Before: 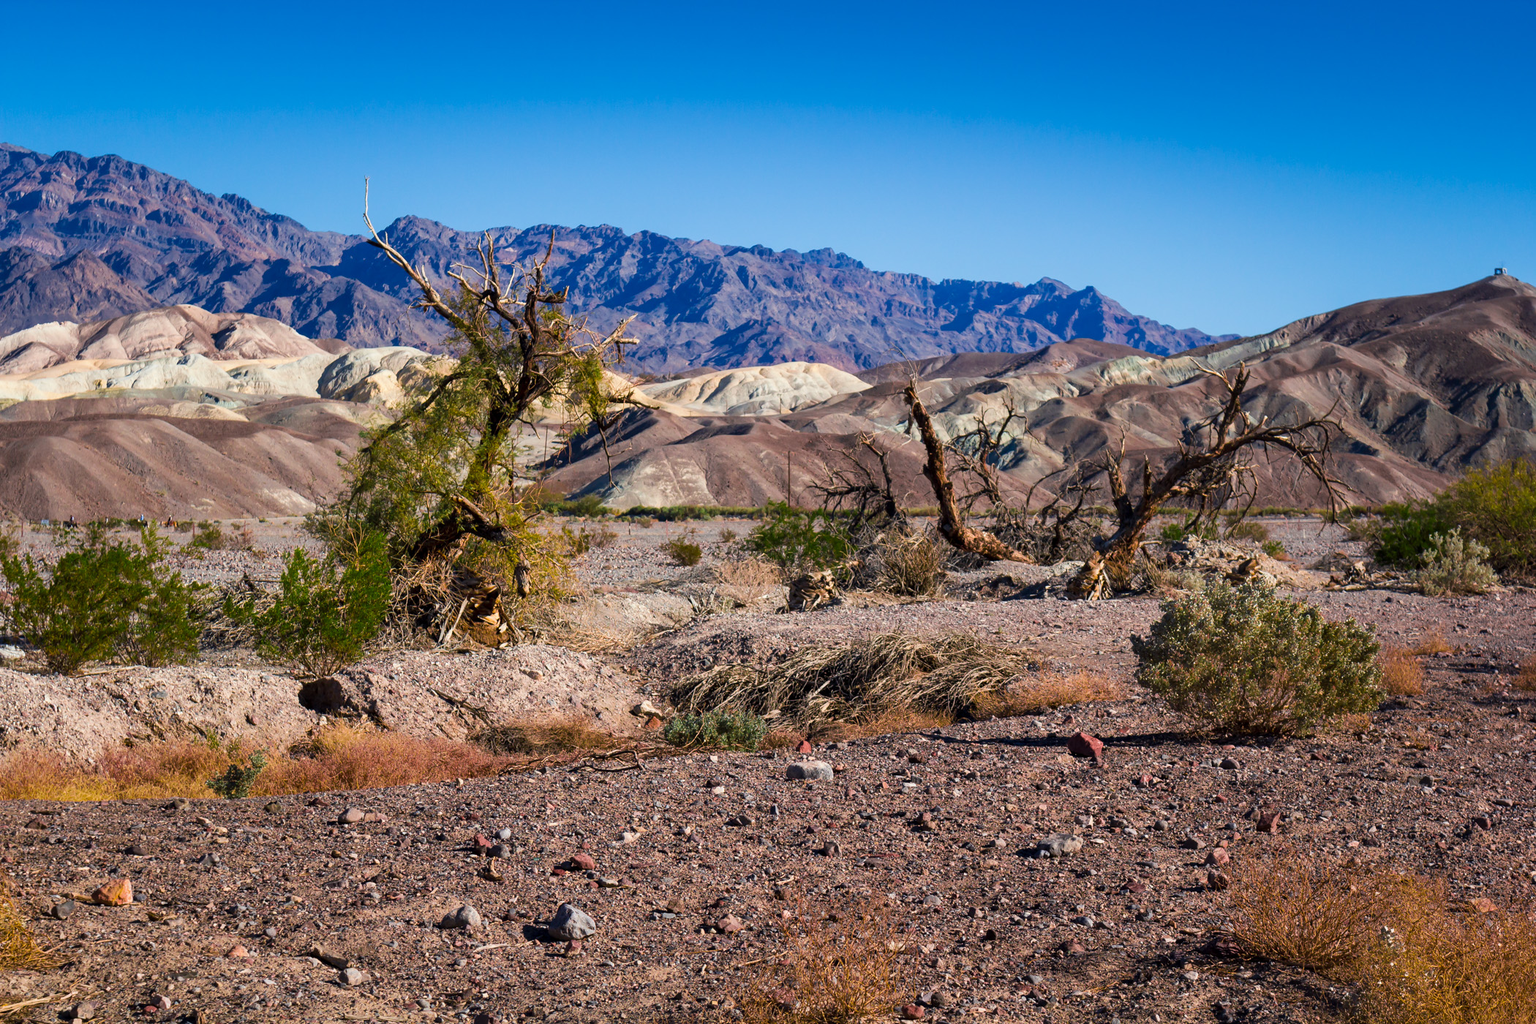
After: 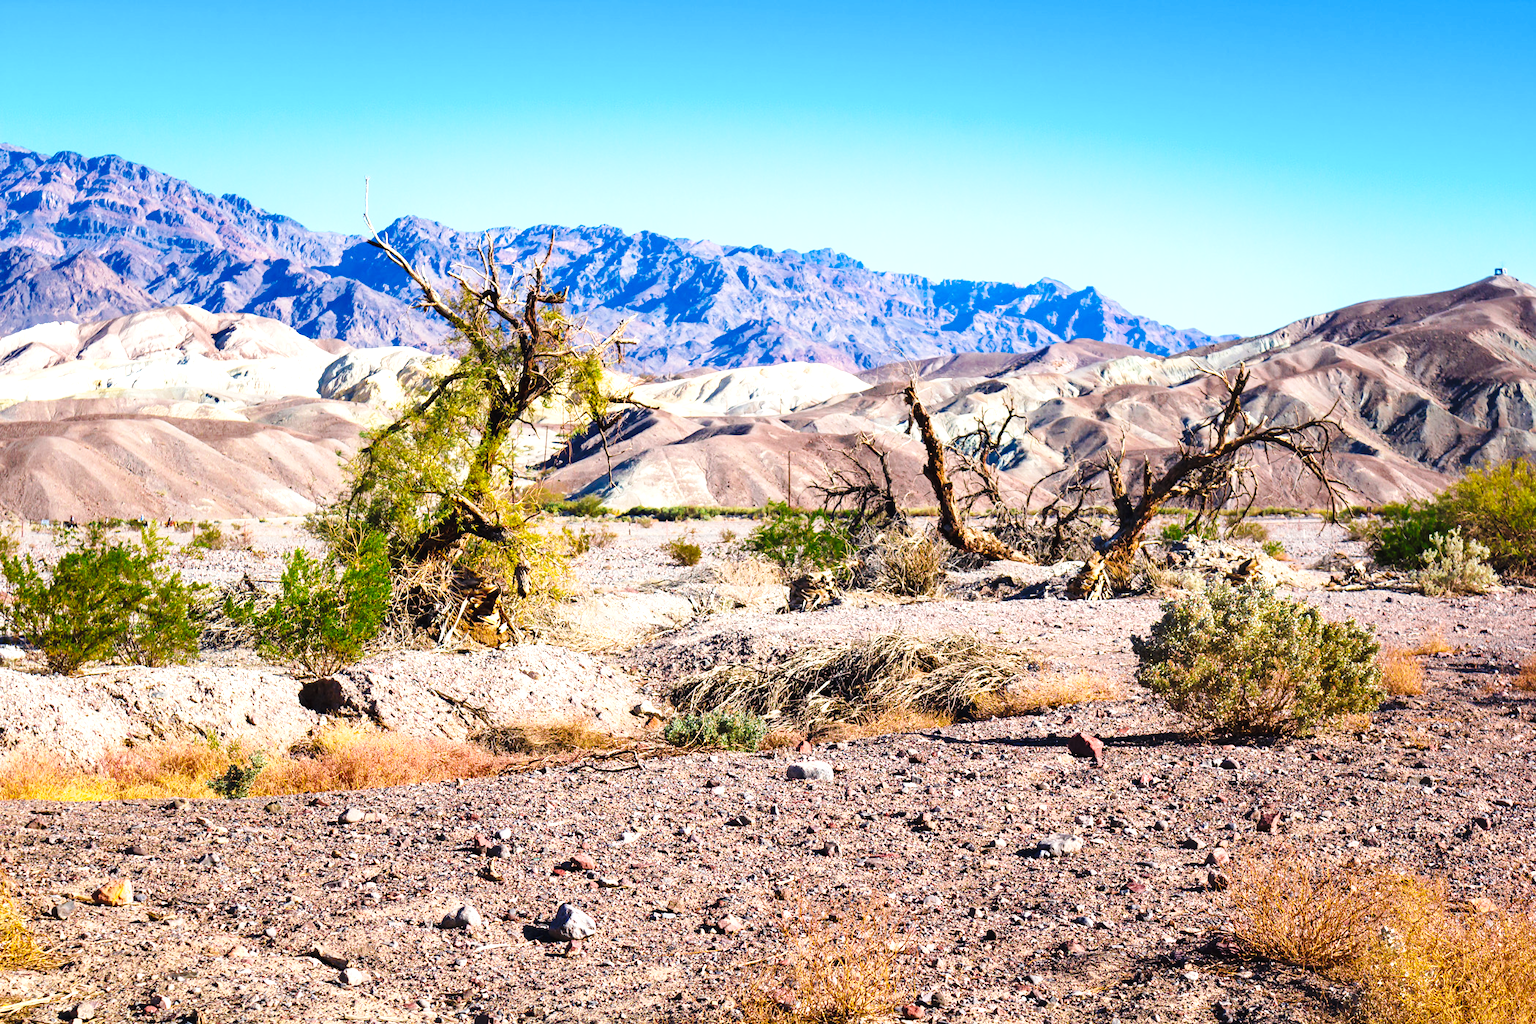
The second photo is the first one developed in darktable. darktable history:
exposure: black level correction -0.002, exposure 1.115 EV, compensate highlight preservation false
base curve: curves: ch0 [(0, 0) (0.036, 0.025) (0.121, 0.166) (0.206, 0.329) (0.605, 0.79) (1, 1)], preserve colors none
